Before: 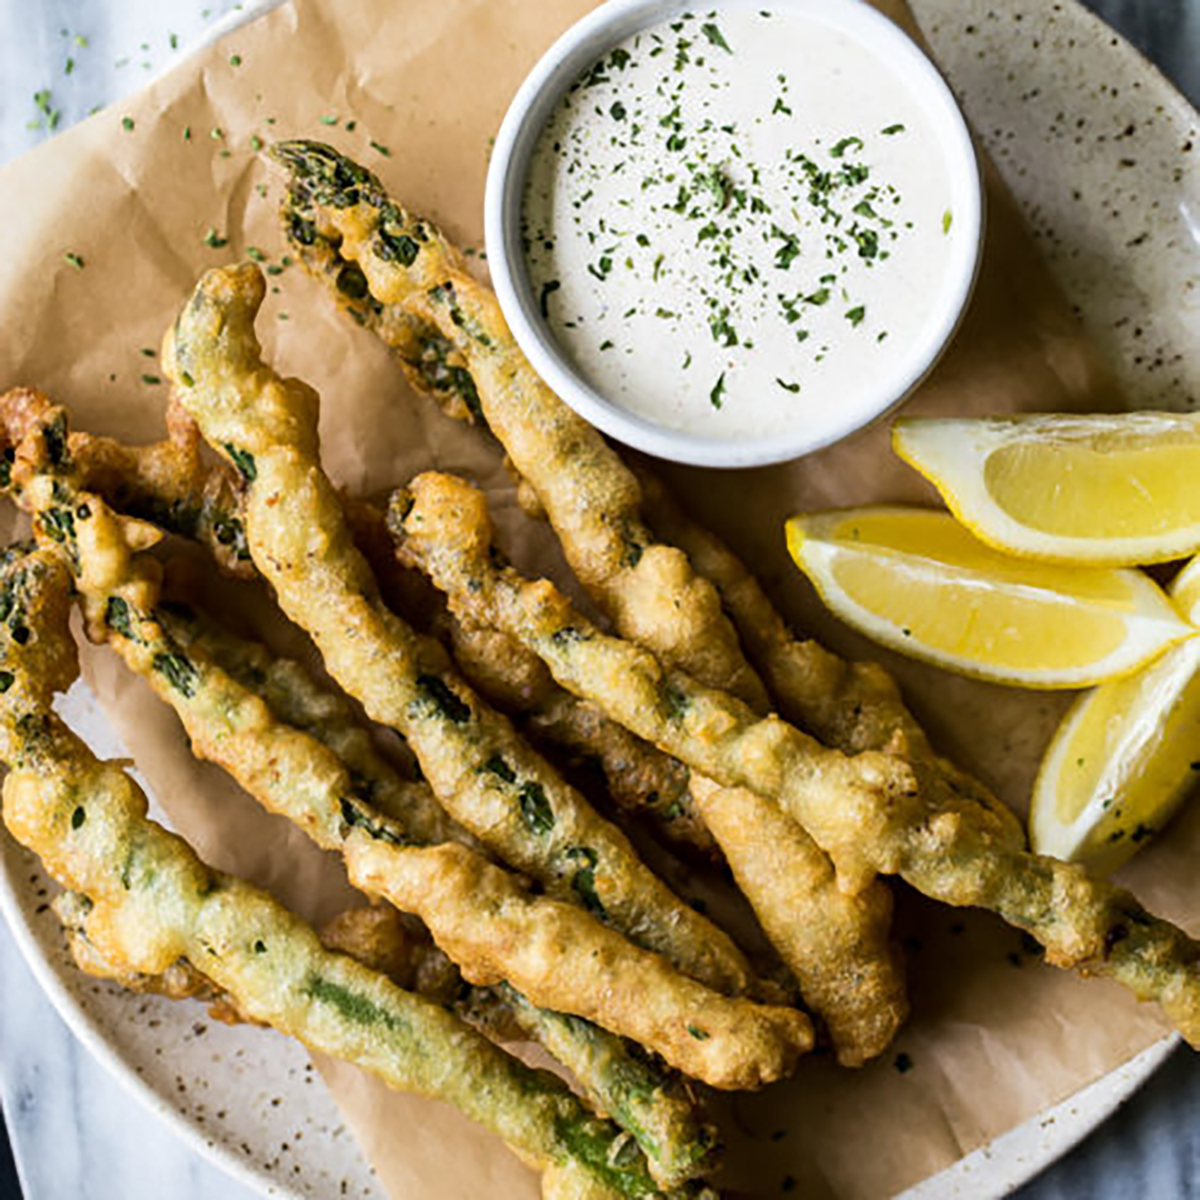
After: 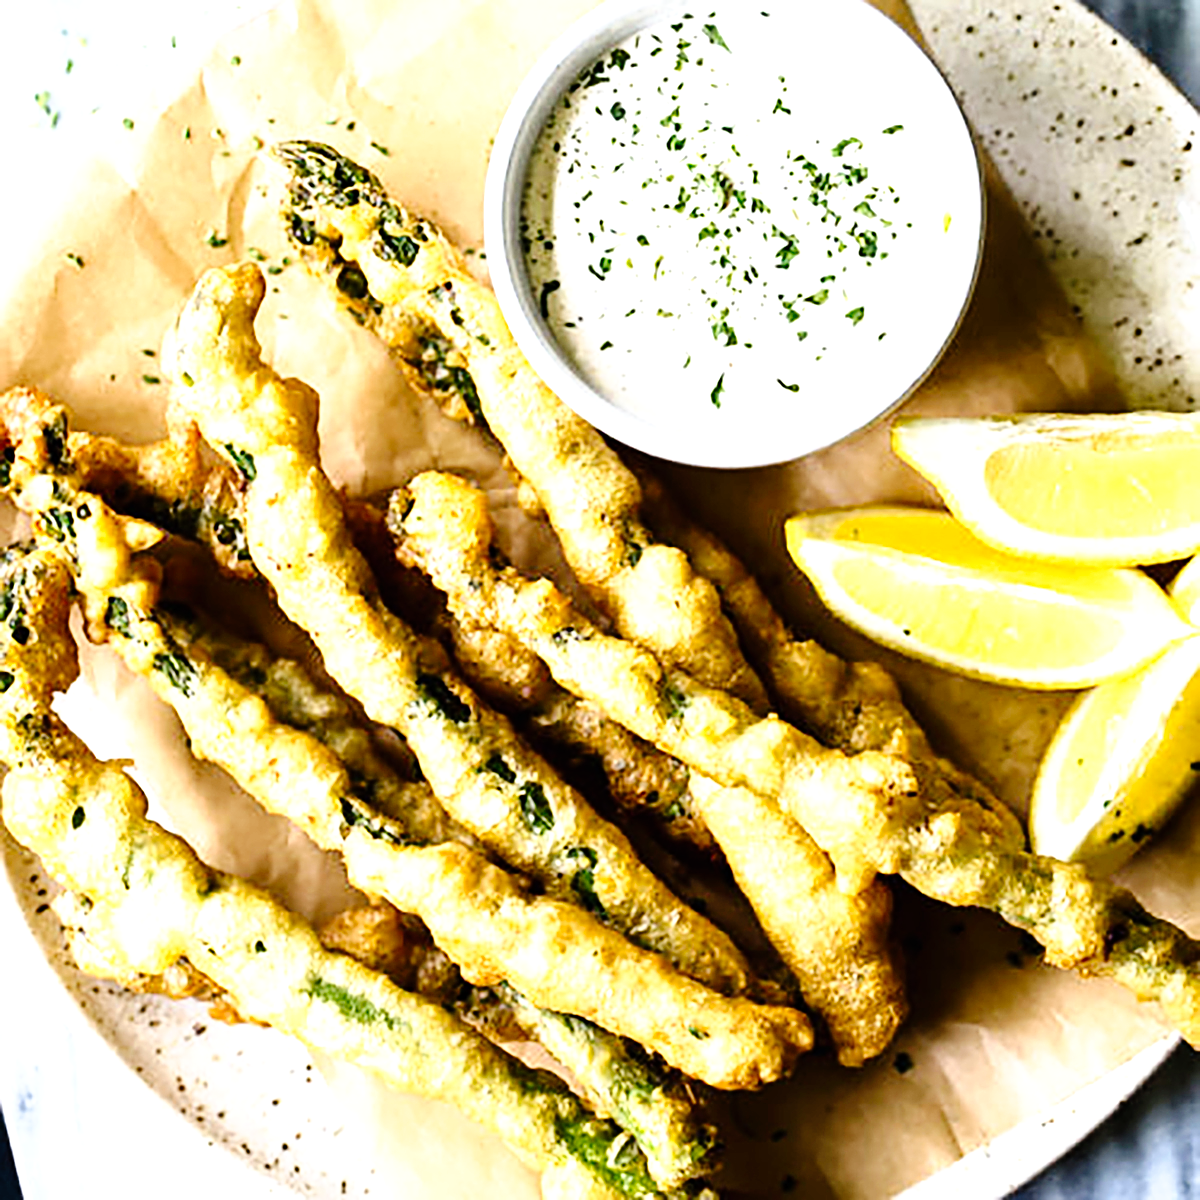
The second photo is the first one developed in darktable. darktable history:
sharpen: on, module defaults
exposure: black level correction 0, exposure 1.099 EV, compensate highlight preservation false
tone curve: curves: ch0 [(0, 0) (0.003, 0.003) (0.011, 0.005) (0.025, 0.008) (0.044, 0.012) (0.069, 0.02) (0.1, 0.031) (0.136, 0.047) (0.177, 0.088) (0.224, 0.141) (0.277, 0.222) (0.335, 0.32) (0.399, 0.422) (0.468, 0.523) (0.543, 0.621) (0.623, 0.715) (0.709, 0.796) (0.801, 0.88) (0.898, 0.962) (1, 1)], preserve colors none
